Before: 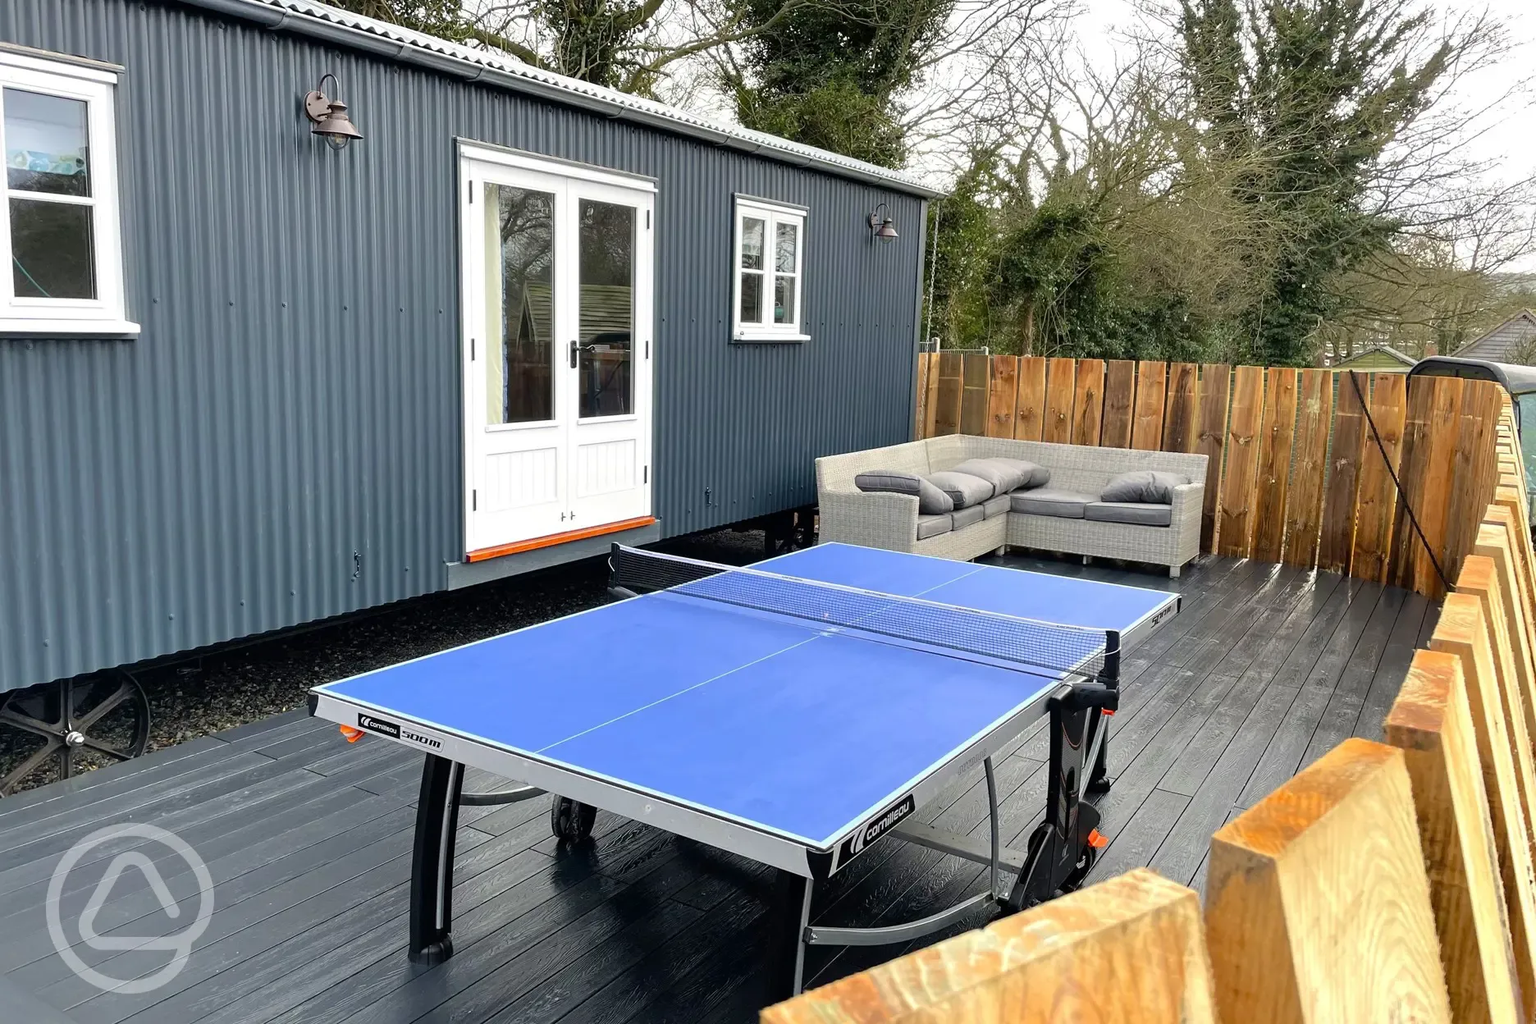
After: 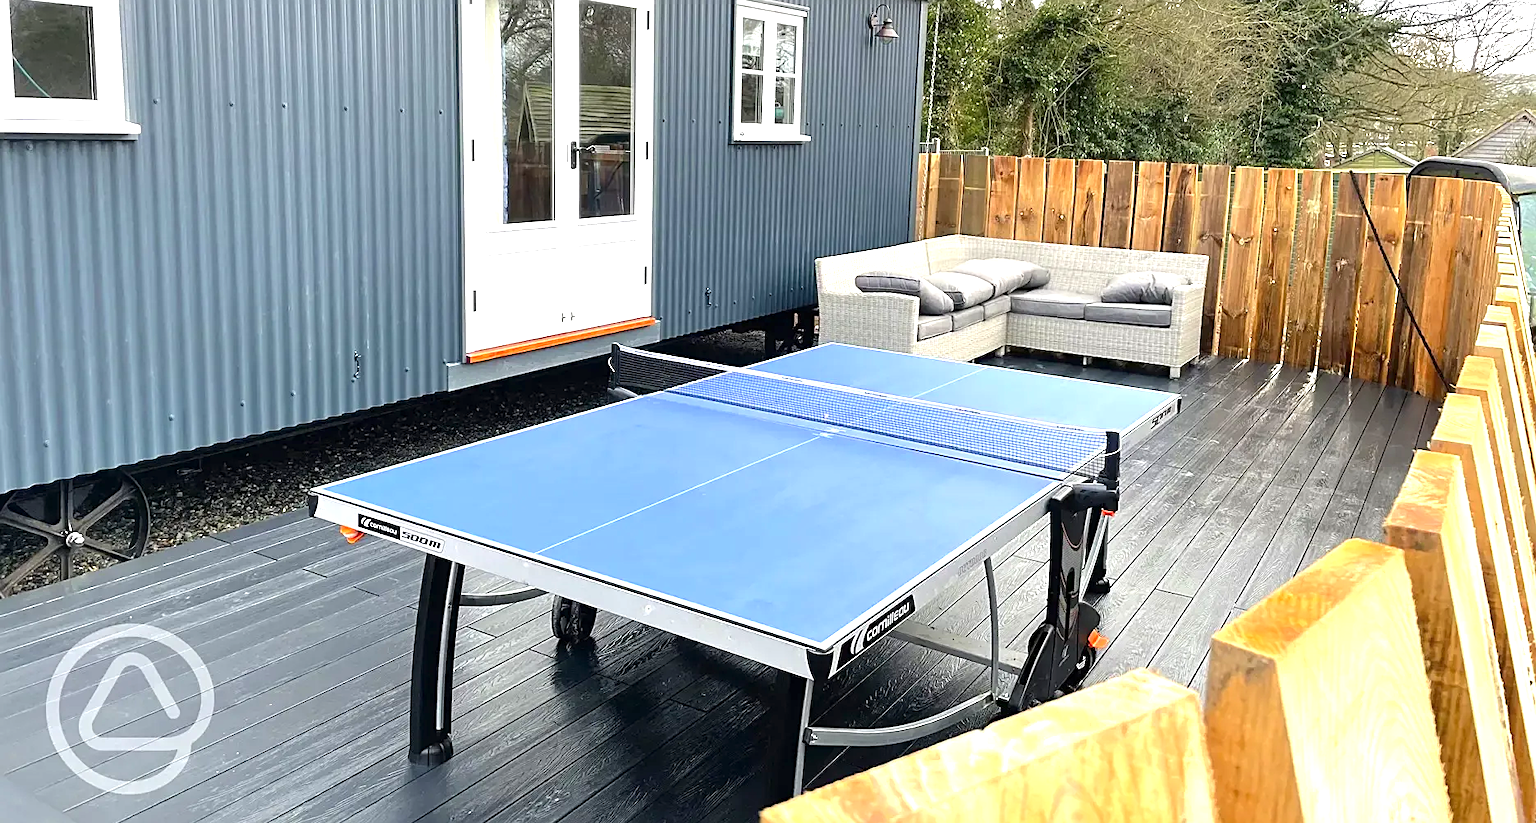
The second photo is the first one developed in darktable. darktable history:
exposure: exposure 0.948 EV, compensate exposure bias true, compensate highlight preservation false
sharpen: on, module defaults
crop and rotate: top 19.472%
